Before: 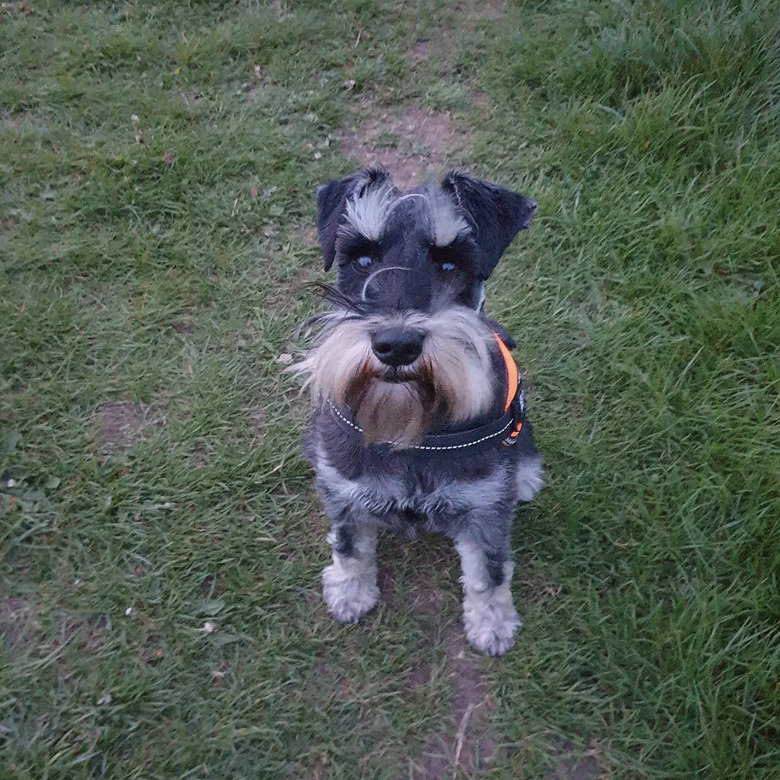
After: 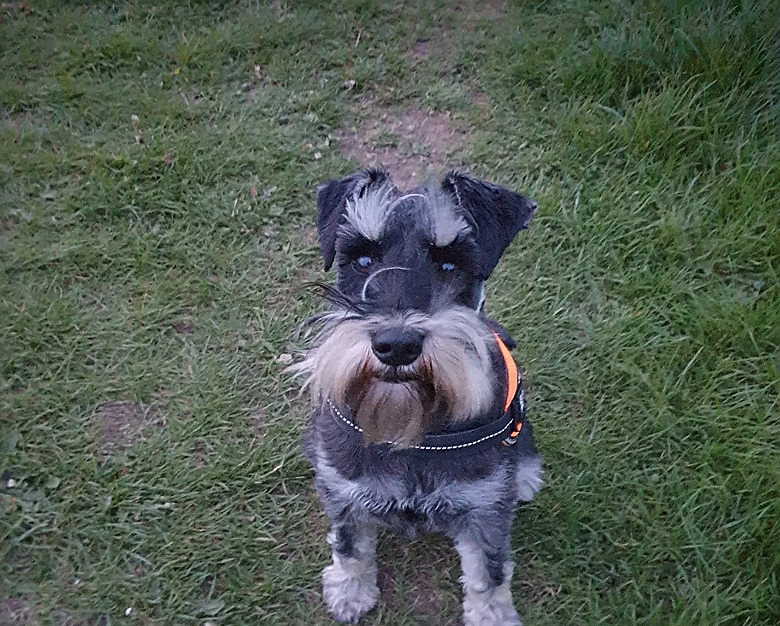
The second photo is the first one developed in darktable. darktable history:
crop: bottom 19.657%
sharpen: on, module defaults
vignetting: fall-off start 99.4%, fall-off radius 65.19%, saturation 0.371, center (-0.025, 0.401), automatic ratio true
